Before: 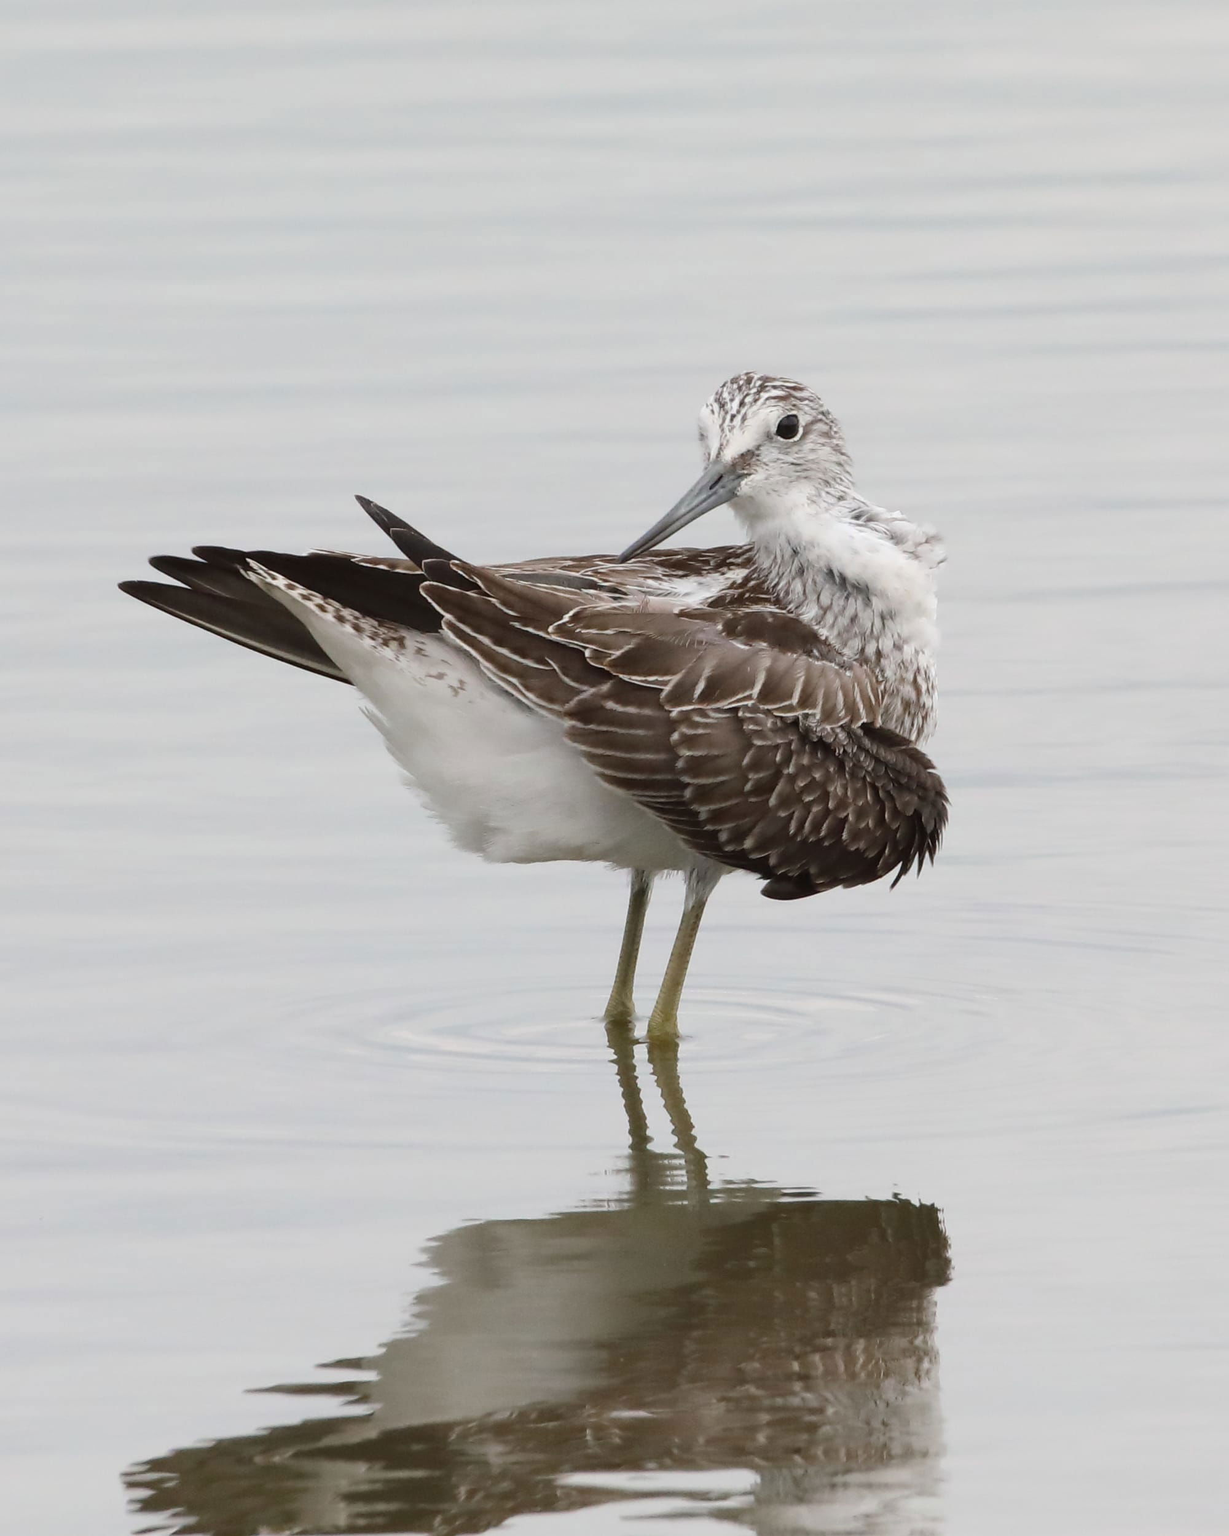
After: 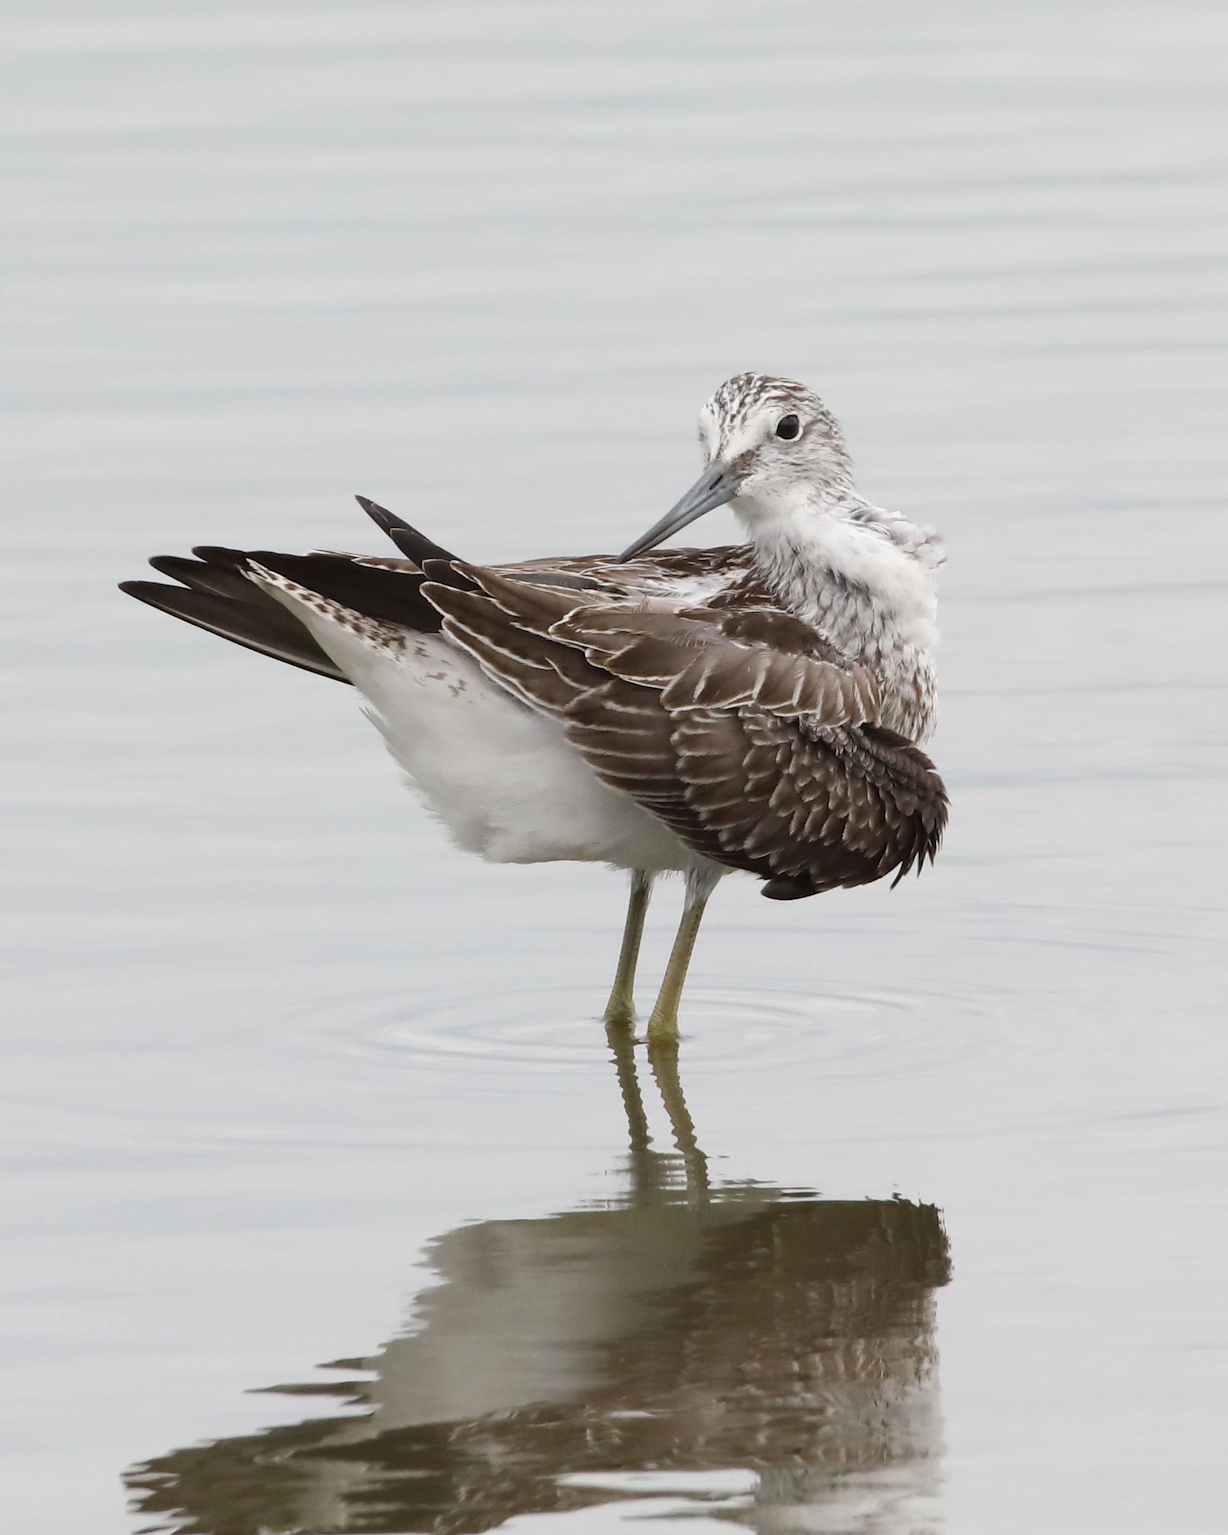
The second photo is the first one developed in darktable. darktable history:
shadows and highlights: shadows -10.08, white point adjustment 1.43, highlights 10.41, highlights color adjustment 42.12%
